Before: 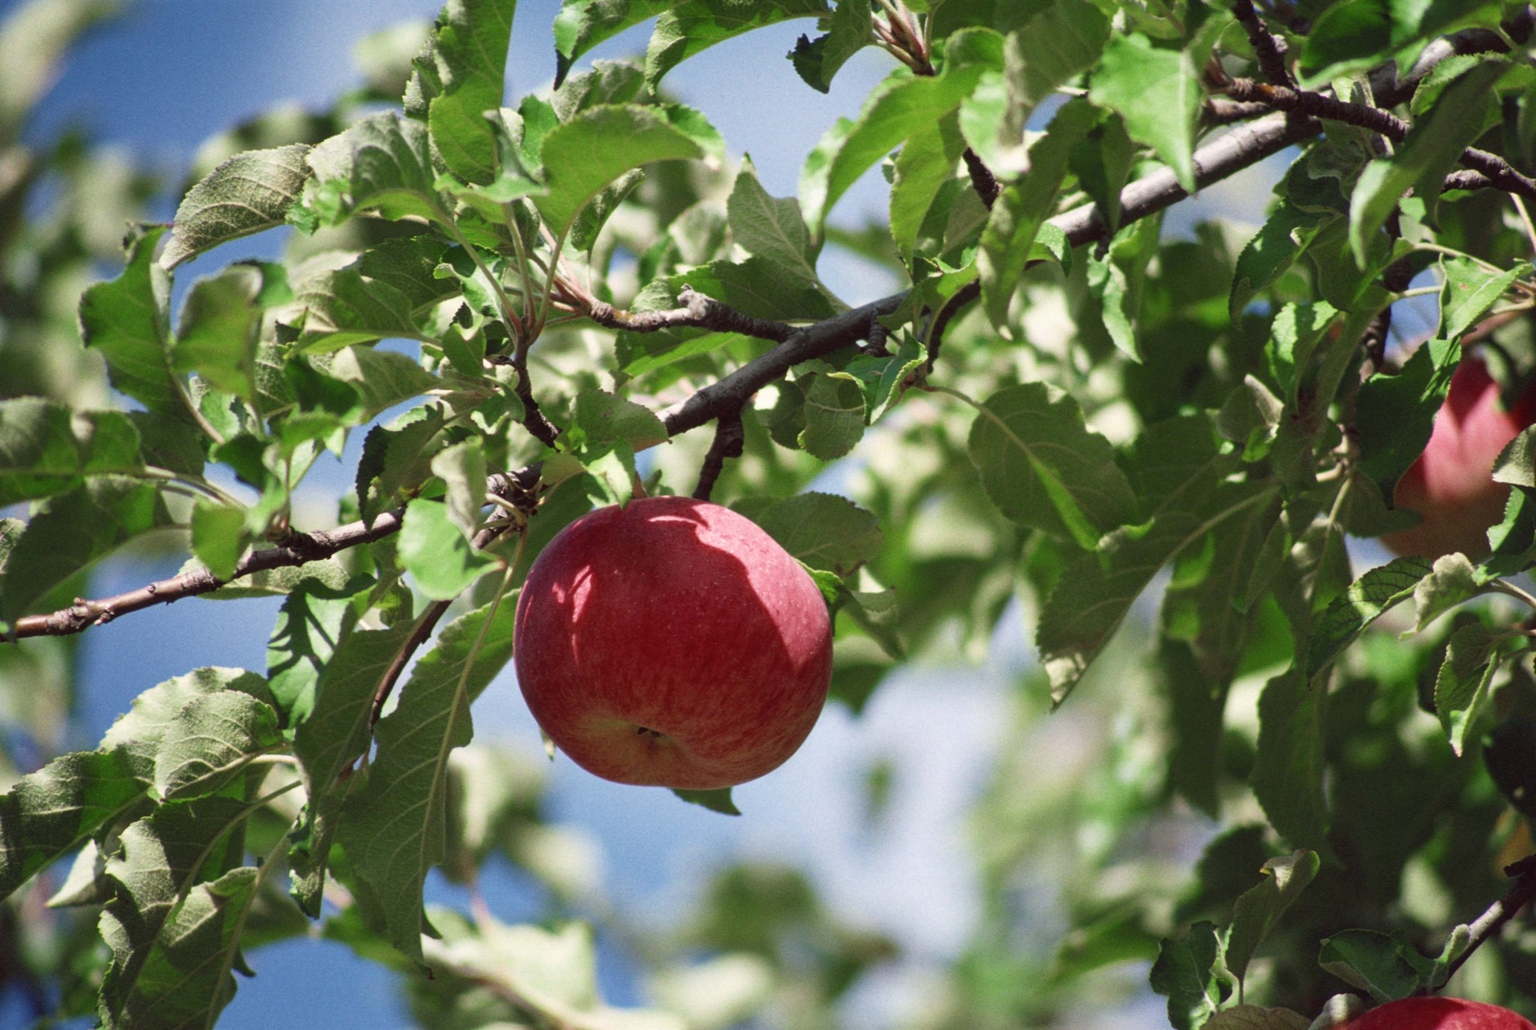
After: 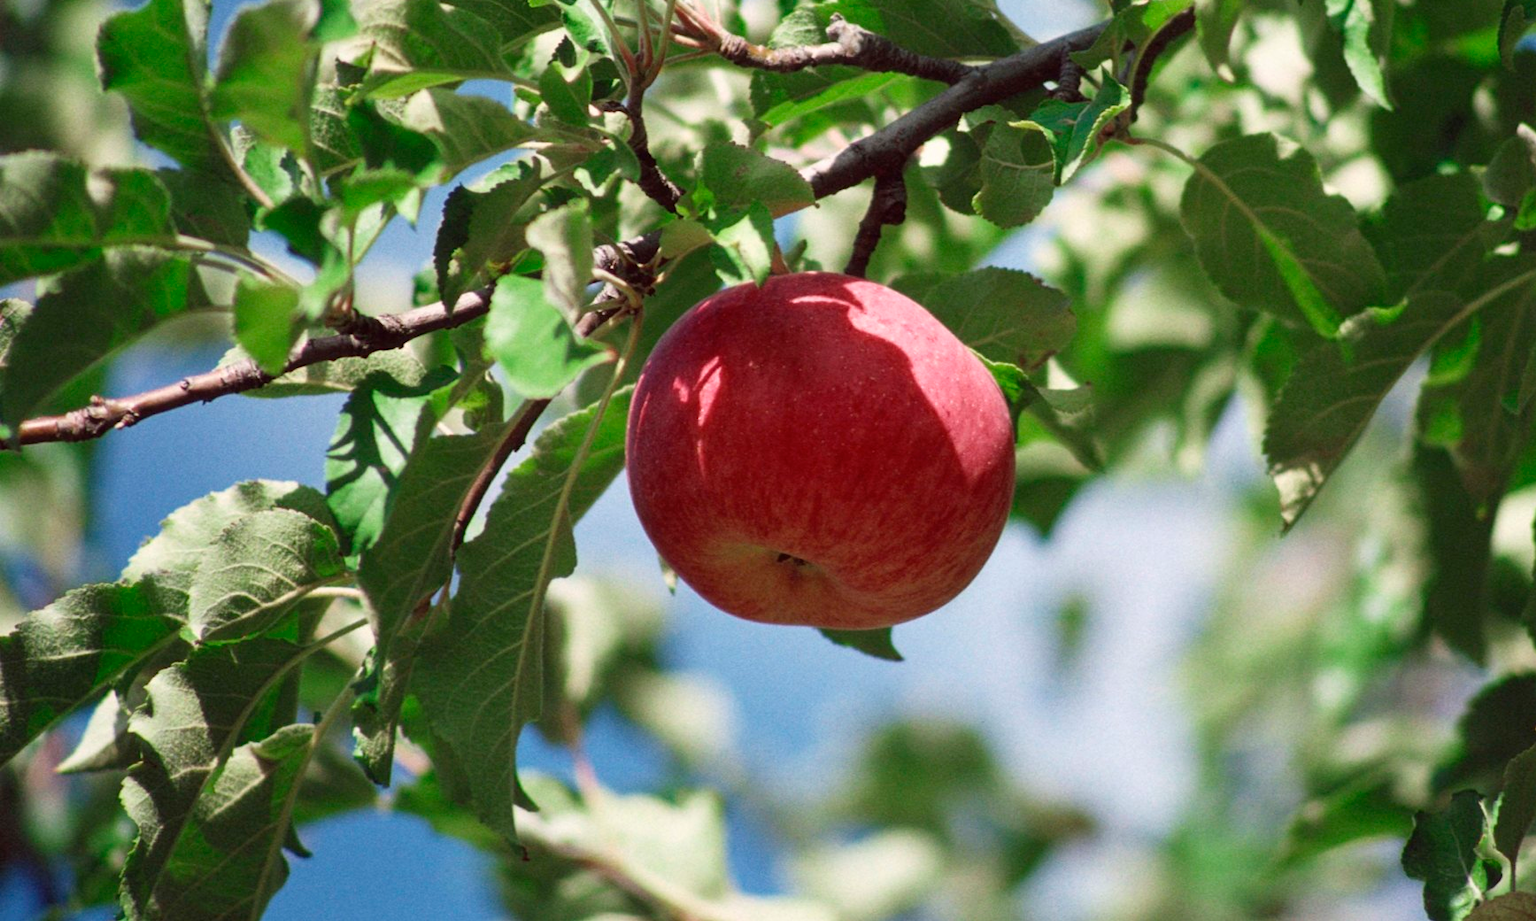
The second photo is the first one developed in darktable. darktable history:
crop: top 26.543%, right 17.965%
